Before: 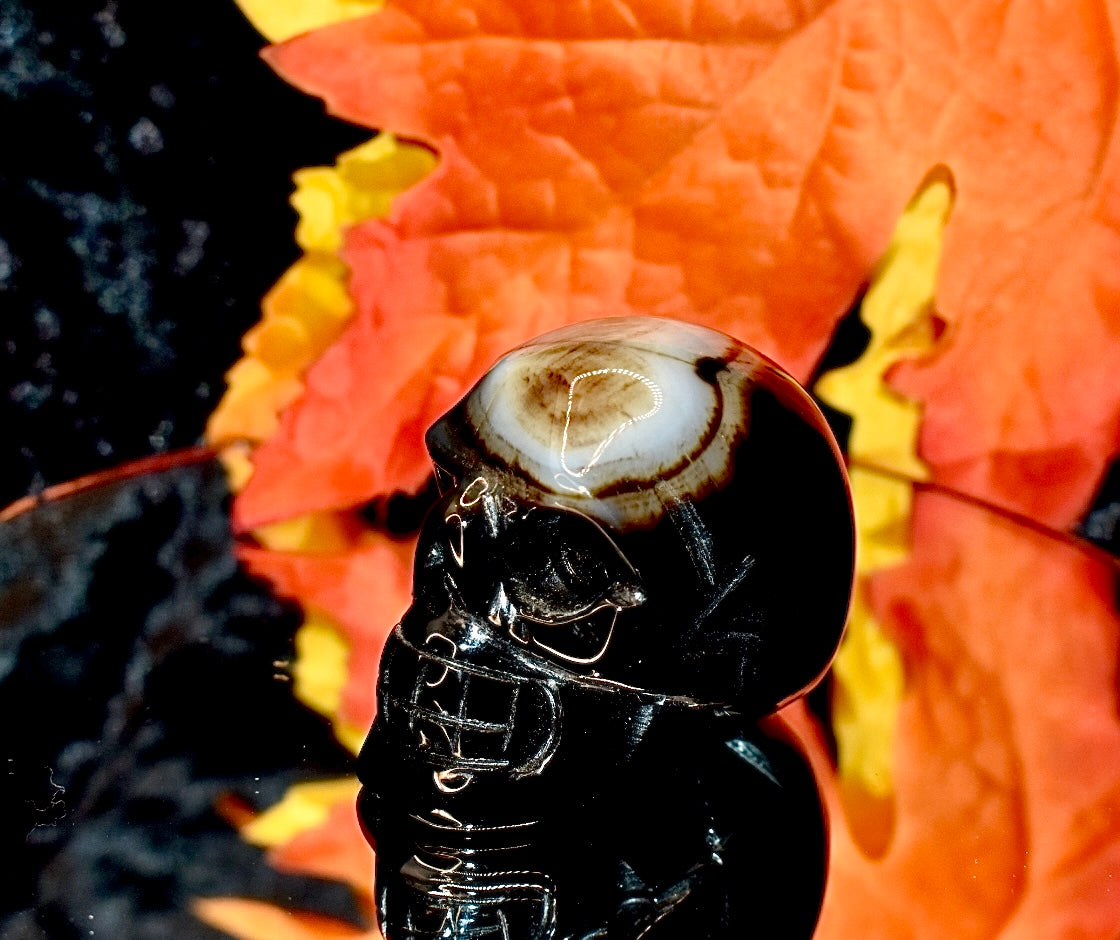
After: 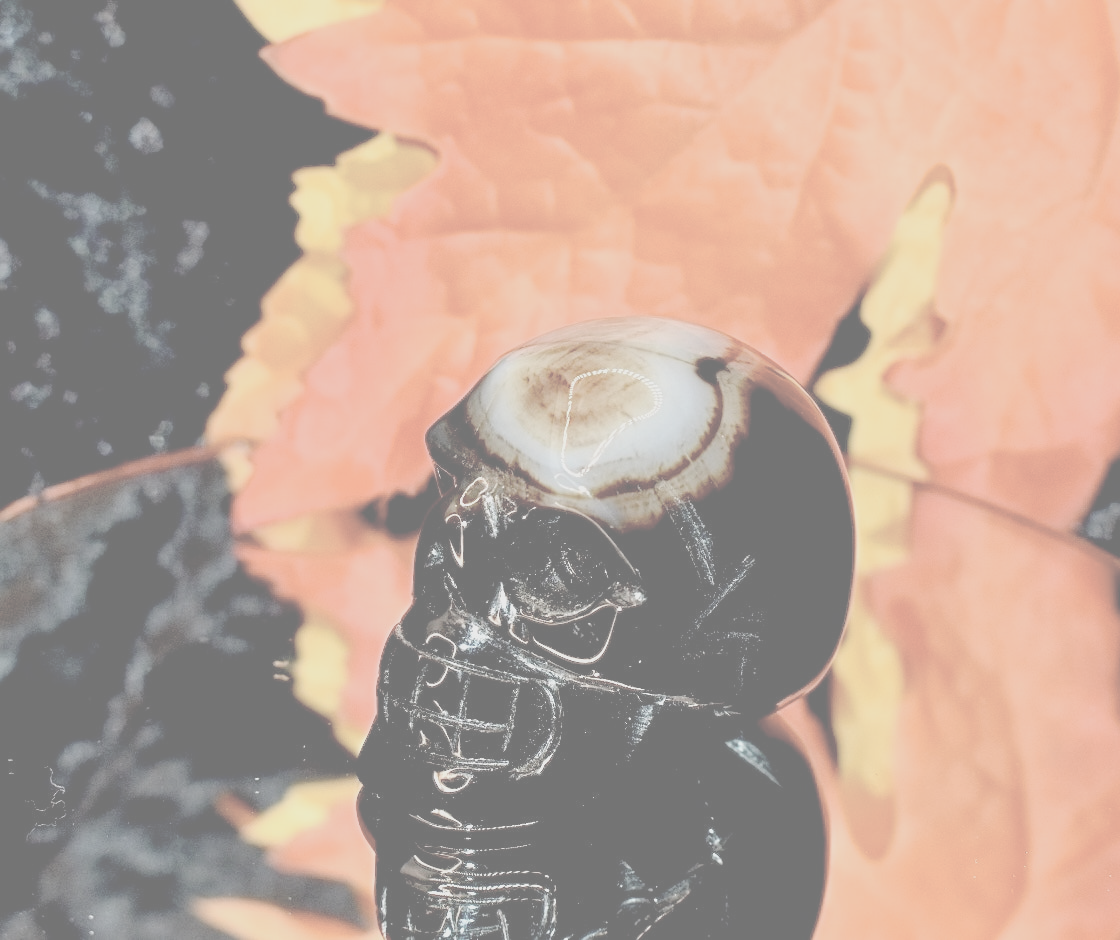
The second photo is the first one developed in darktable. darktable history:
contrast brightness saturation: contrast -0.337, brightness 0.738, saturation -0.772
color correction: highlights b* 0.028, saturation 1.35
